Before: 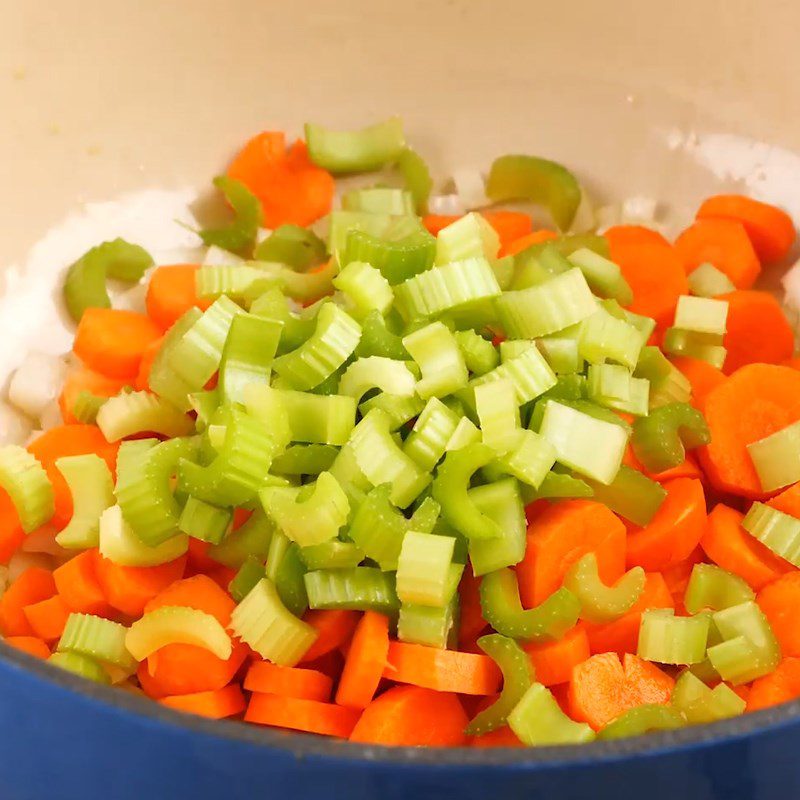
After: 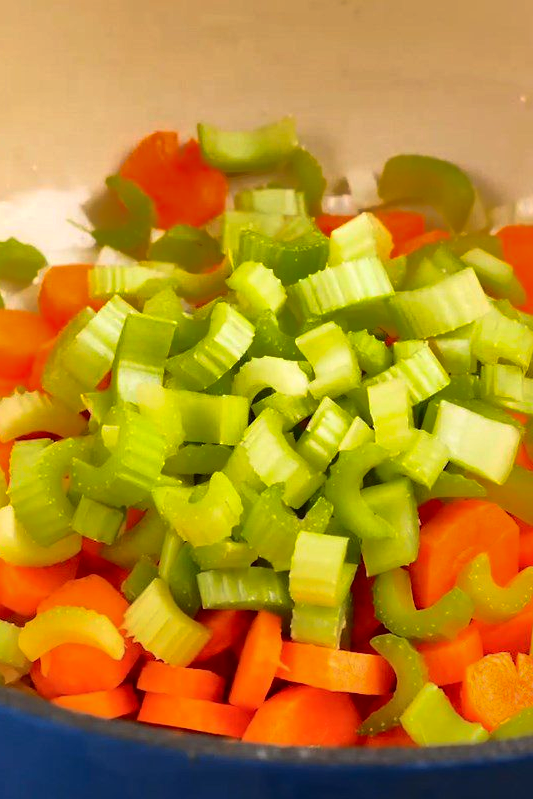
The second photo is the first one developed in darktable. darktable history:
contrast brightness saturation: contrast 0.28
crop and rotate: left 13.537%, right 19.796%
shadows and highlights: shadows 25, highlights -70
